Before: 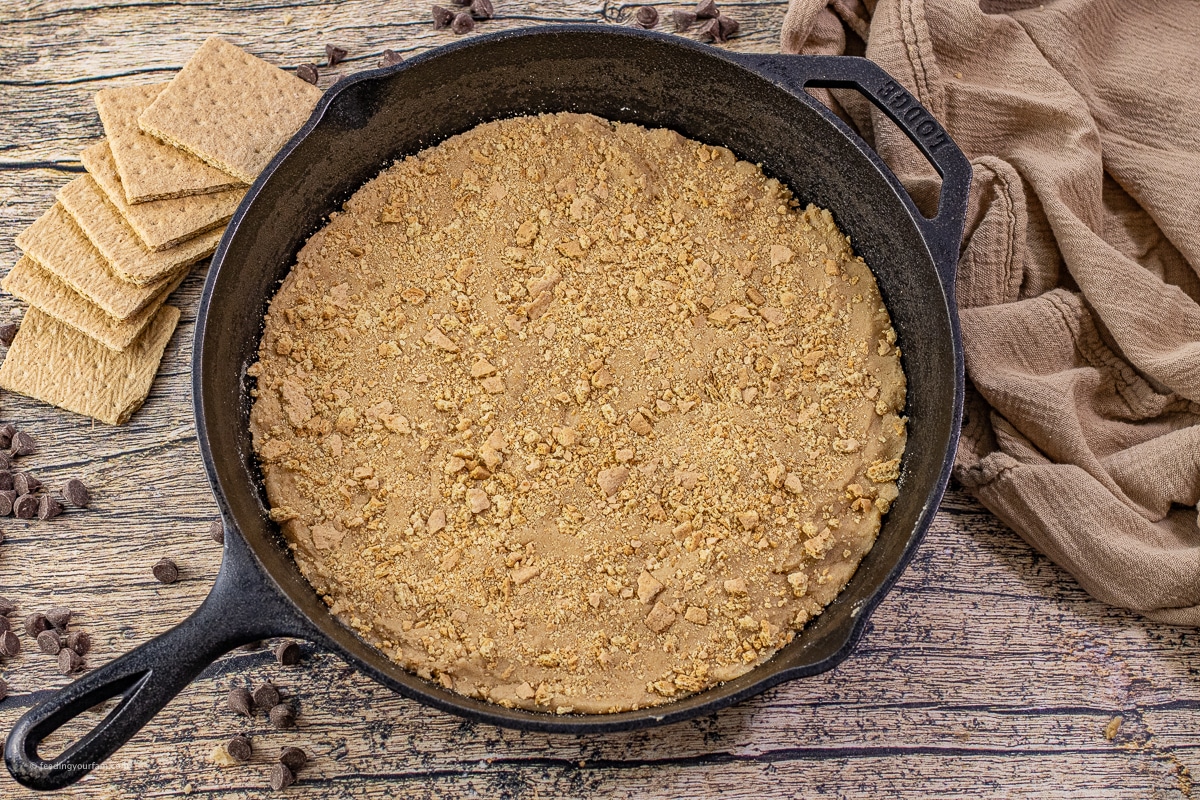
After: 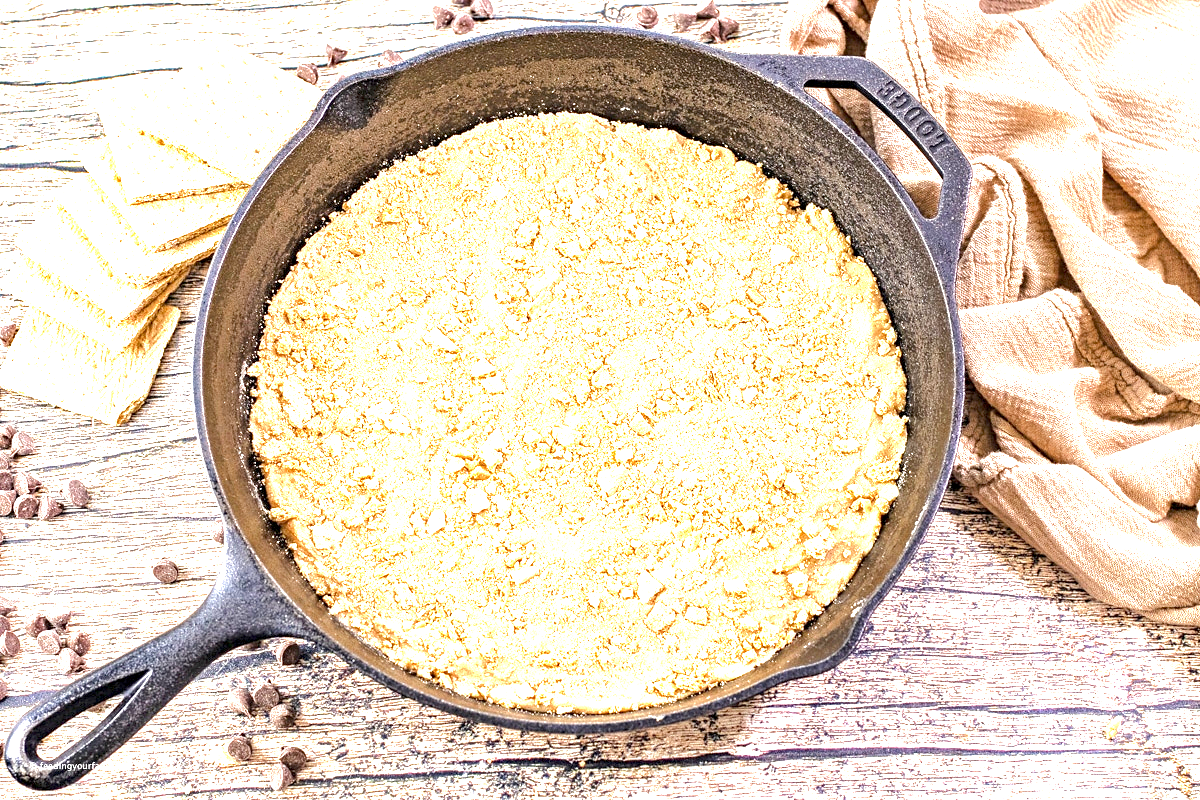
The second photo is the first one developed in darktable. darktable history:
exposure: black level correction 0.001, exposure 2.635 EV, compensate exposure bias true, compensate highlight preservation false
base curve: curves: ch0 [(0, 0) (0.235, 0.266) (0.503, 0.496) (0.786, 0.72) (1, 1)]
